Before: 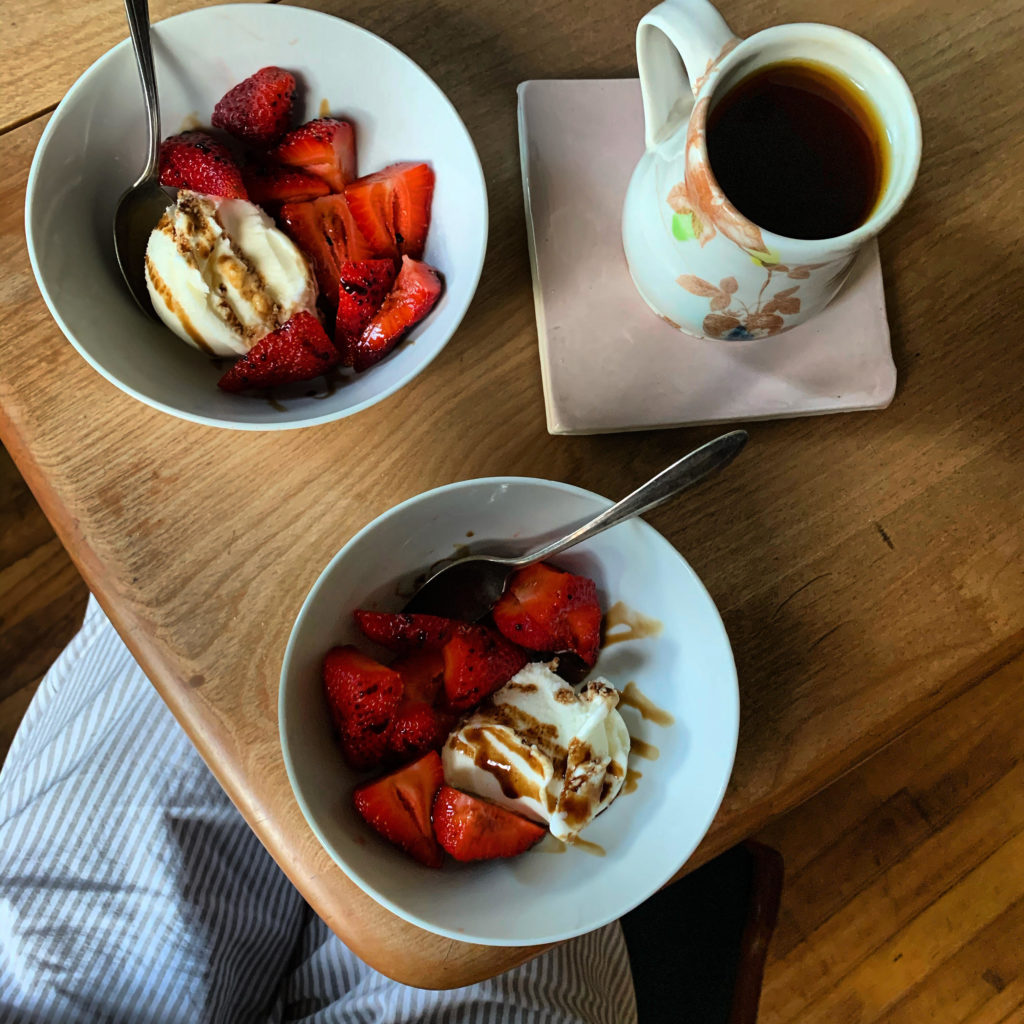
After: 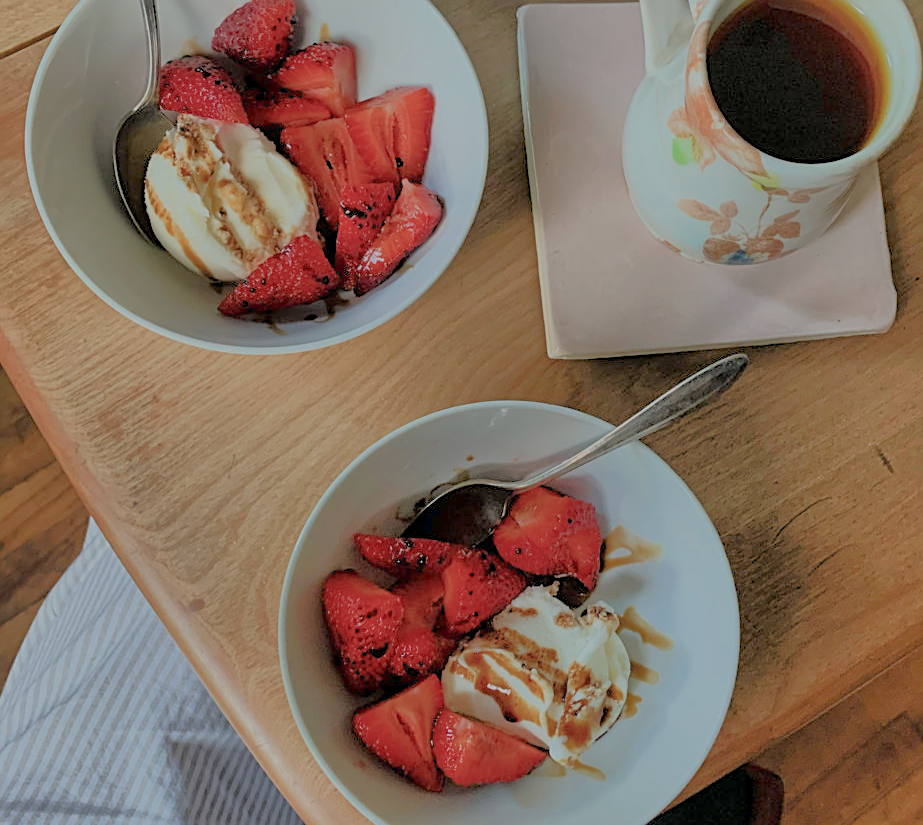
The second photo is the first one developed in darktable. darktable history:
crop: top 7.488%, right 9.851%, bottom 11.941%
exposure: black level correction 0.001, exposure 0.498 EV, compensate highlight preservation false
tone equalizer: -7 EV 0.15 EV, -6 EV 0.596 EV, -5 EV 1.11 EV, -4 EV 1.34 EV, -3 EV 1.16 EV, -2 EV 0.6 EV, -1 EV 0.151 EV
sharpen: on, module defaults
filmic rgb: black relative exposure -15.94 EV, white relative exposure 7.96 EV, hardness 4.16, latitude 49.49%, contrast 0.513
